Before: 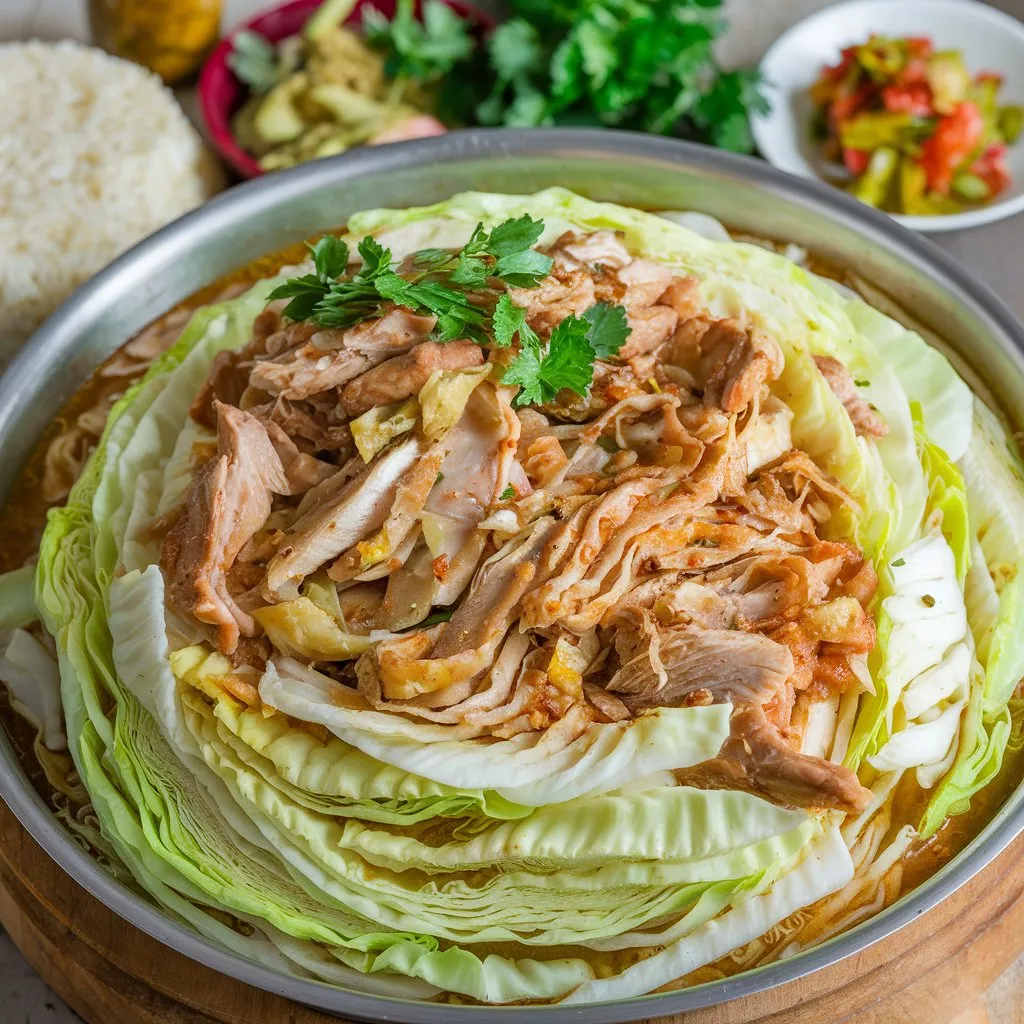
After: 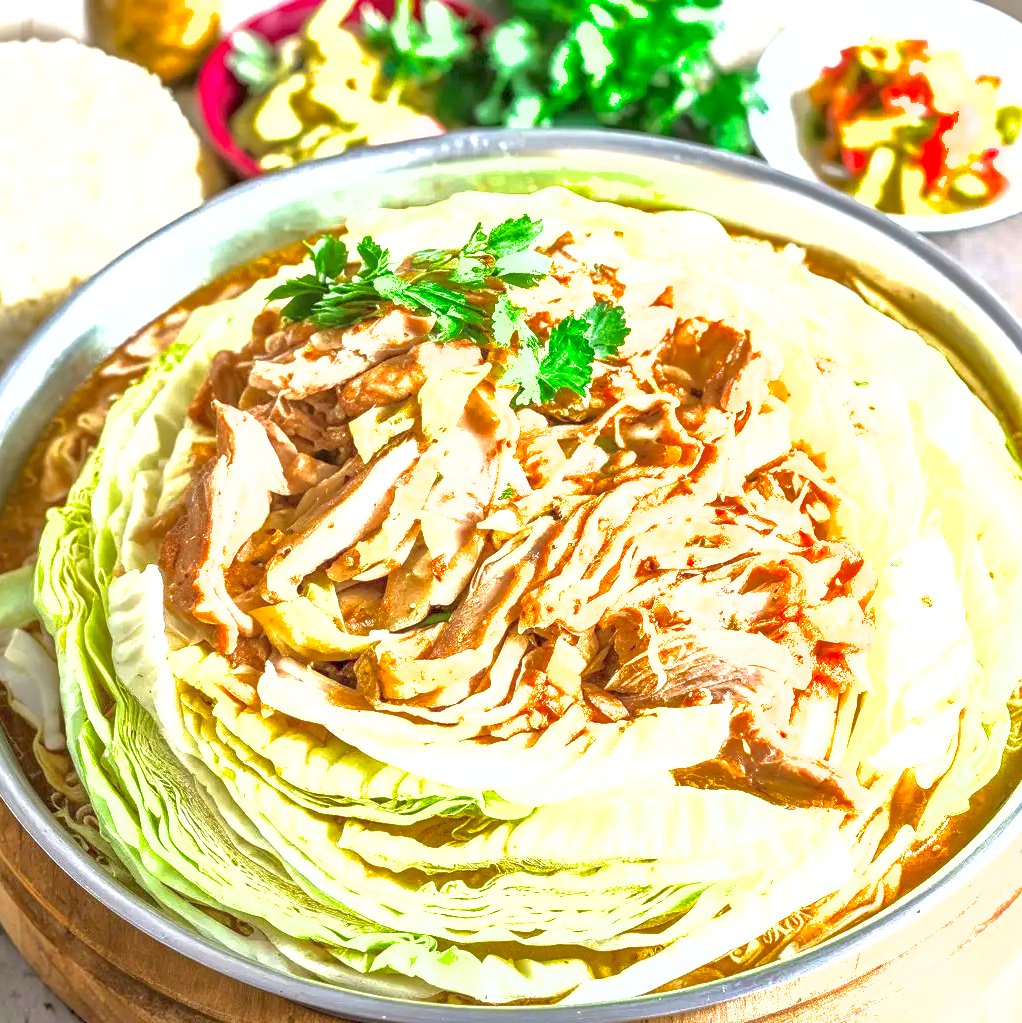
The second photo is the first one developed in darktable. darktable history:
crop: left 0.144%
shadows and highlights: on, module defaults
local contrast: on, module defaults
exposure: exposure 1.998 EV, compensate exposure bias true, compensate highlight preservation false
